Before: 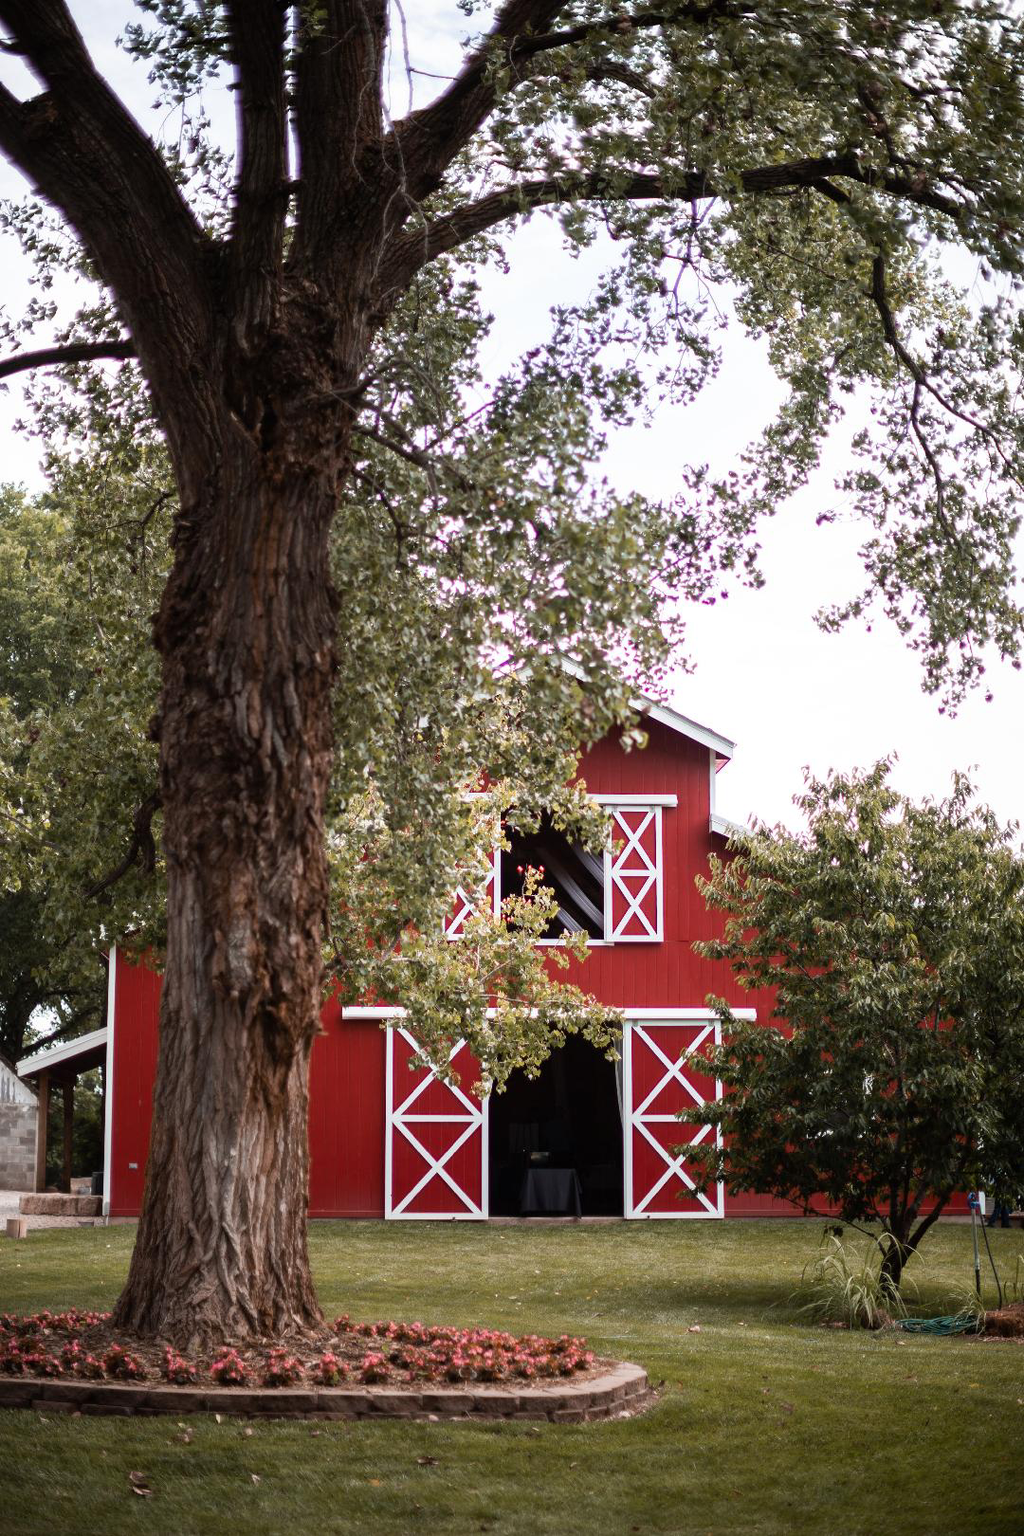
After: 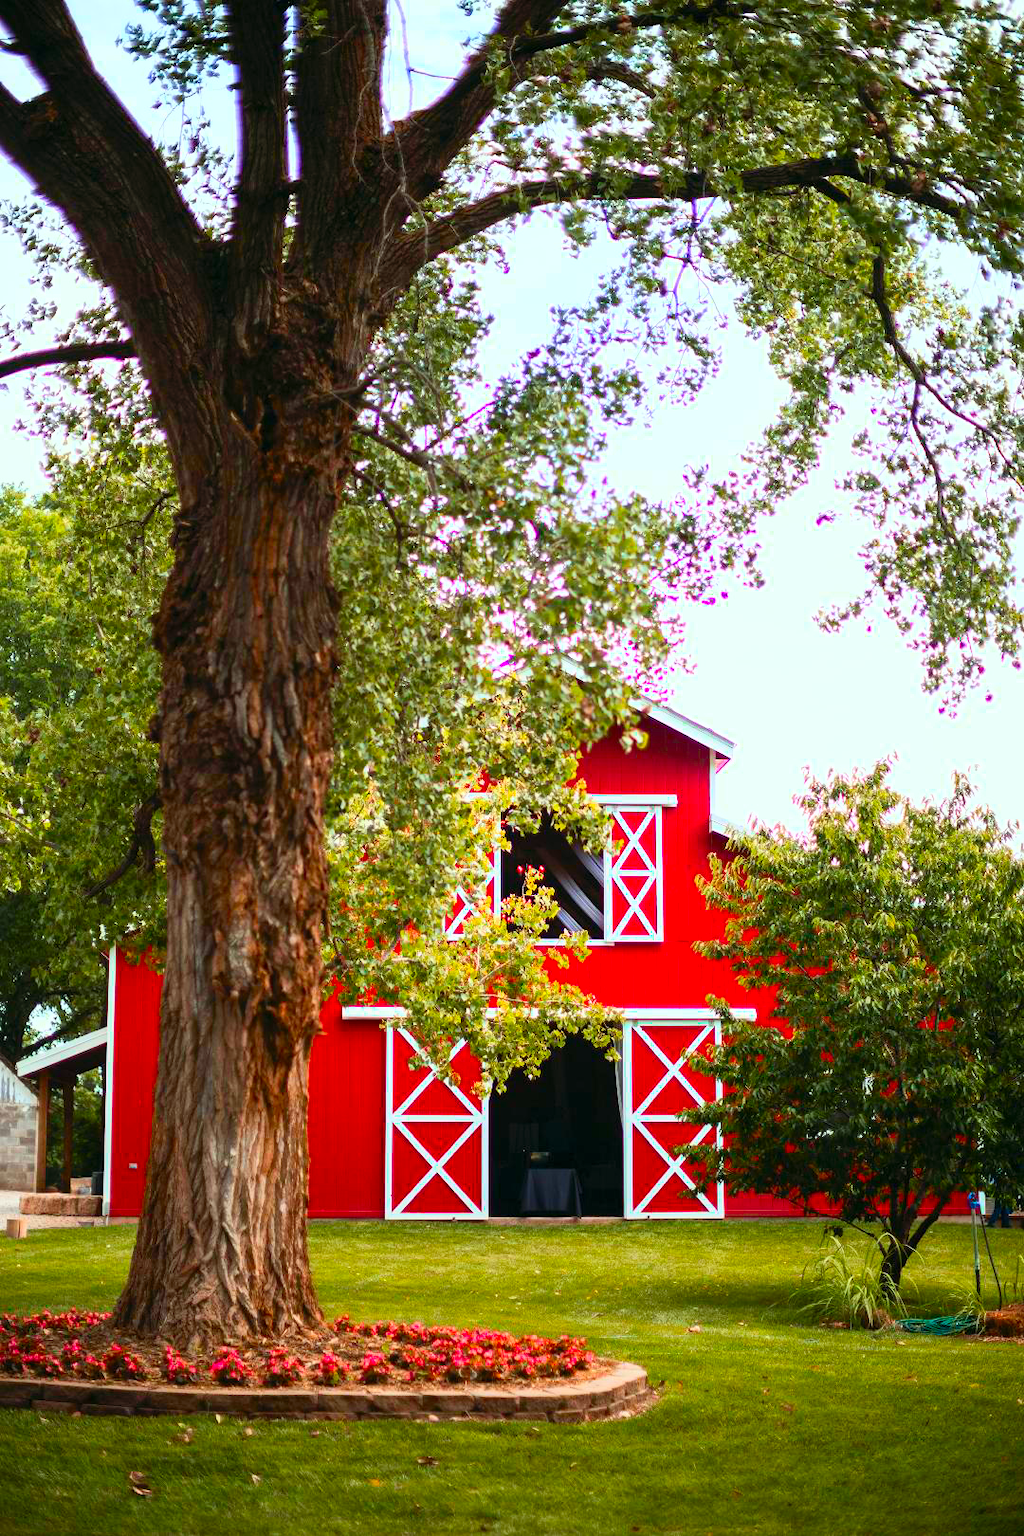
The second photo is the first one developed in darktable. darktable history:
contrast brightness saturation: contrast 0.2, brightness 0.2, saturation 0.8
color correction: highlights a* -7.33, highlights b* 1.26, shadows a* -3.55, saturation 1.4
